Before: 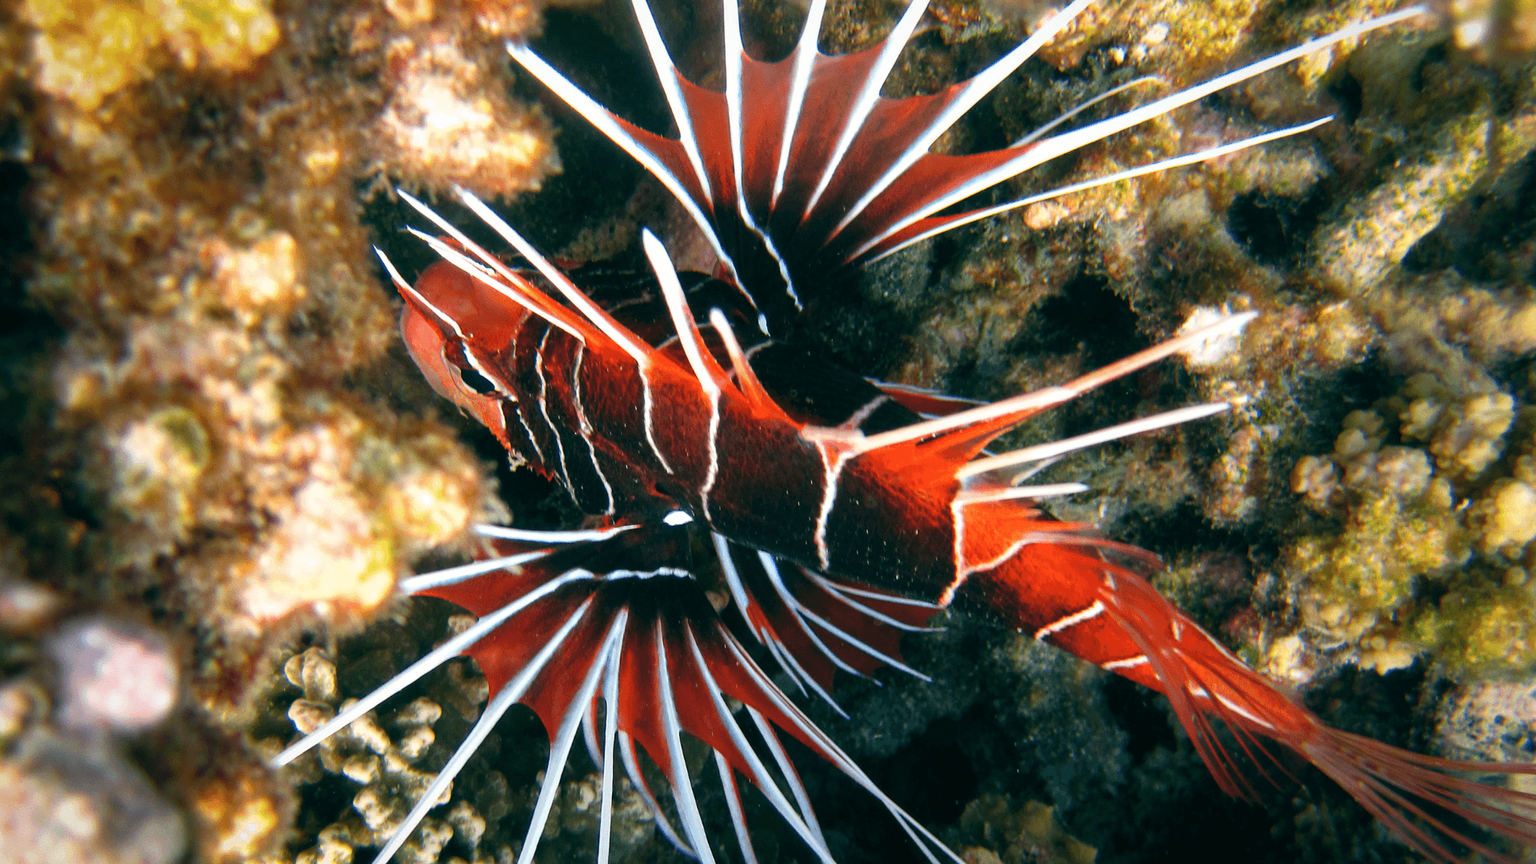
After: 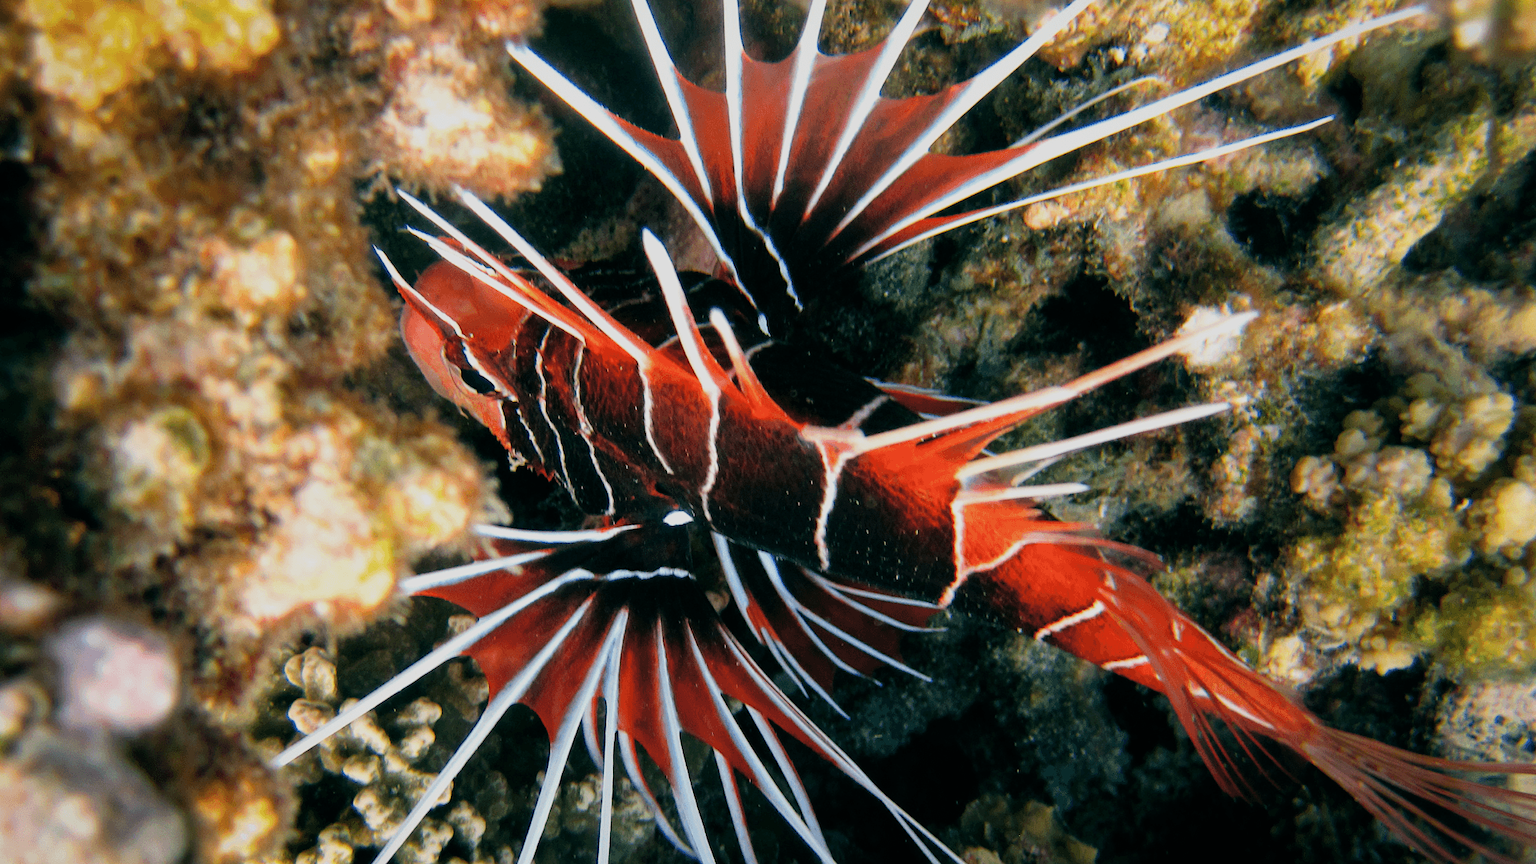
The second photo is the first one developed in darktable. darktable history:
filmic rgb: white relative exposure 3.8 EV, hardness 4.35
